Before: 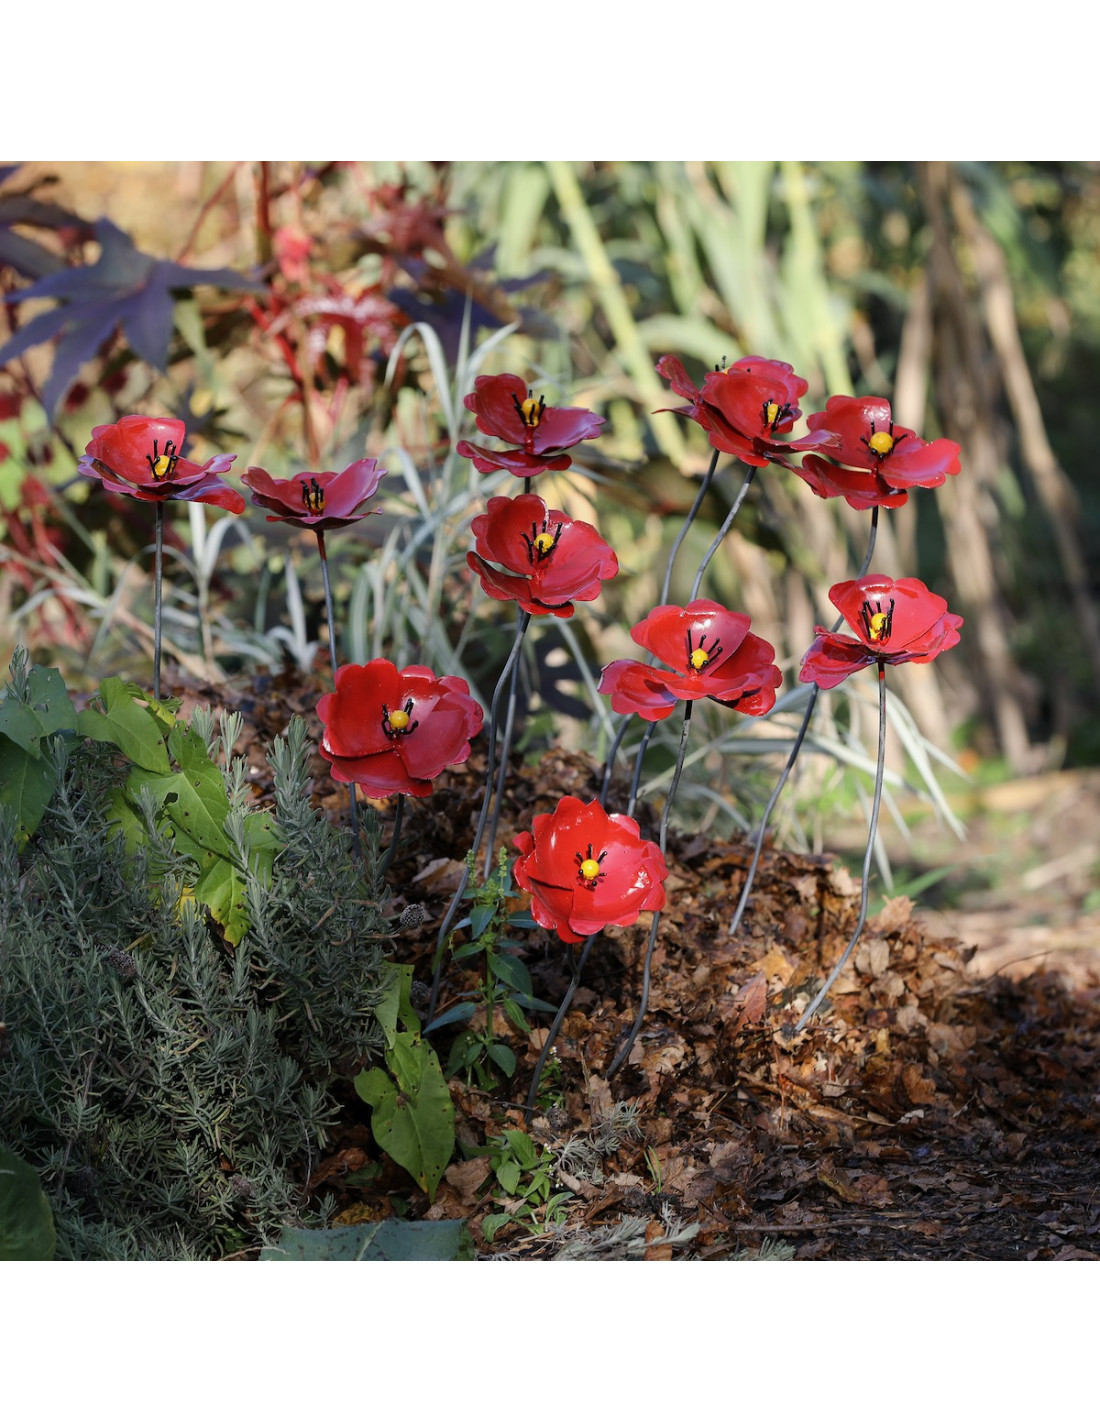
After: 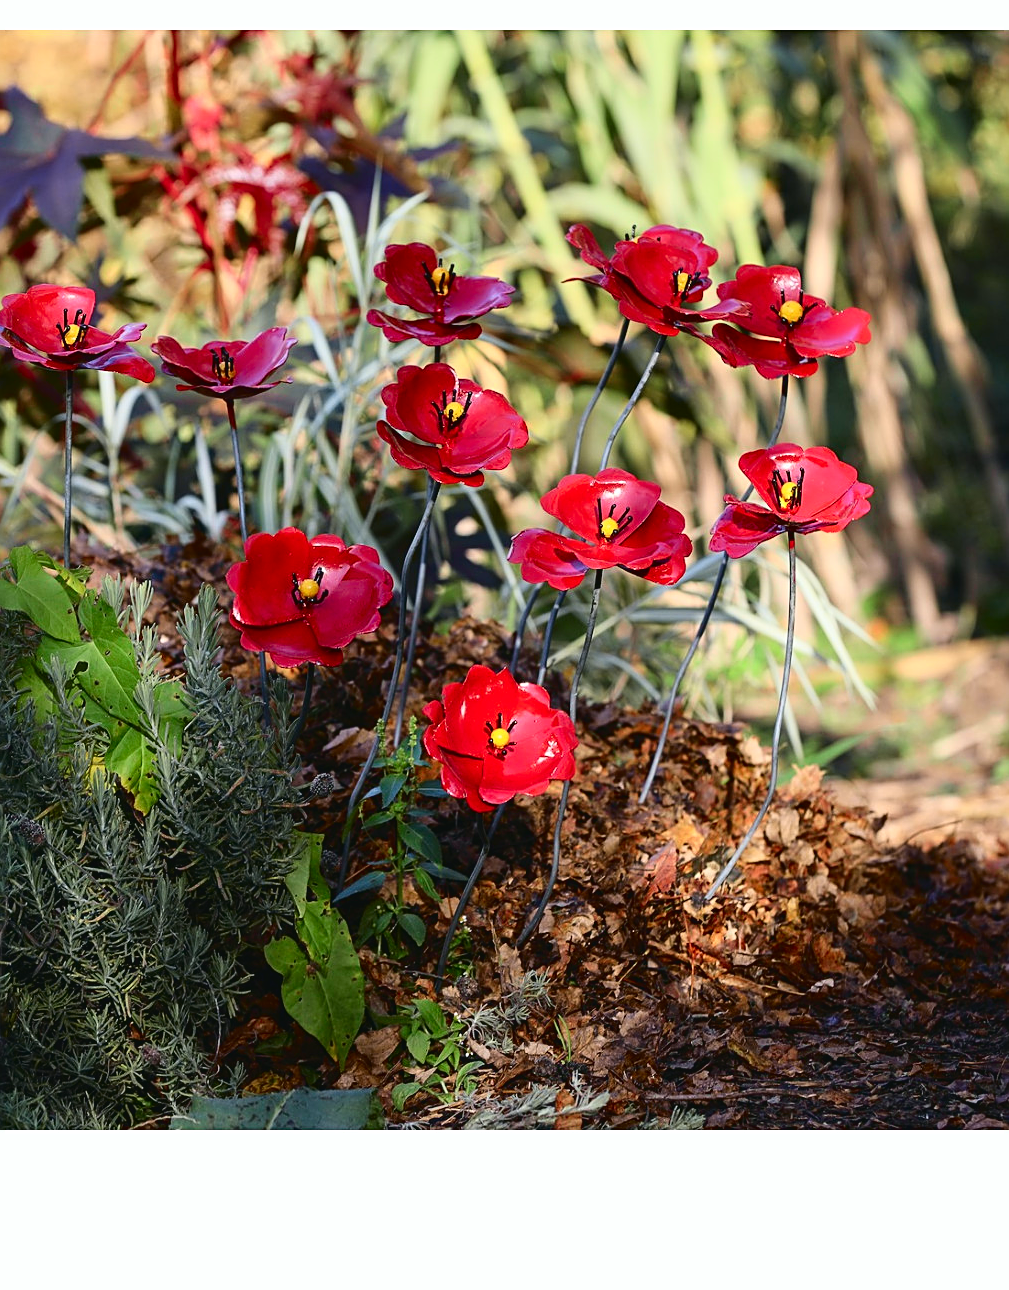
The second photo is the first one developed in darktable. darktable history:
crop and rotate: left 8.262%, top 9.226%
tone curve: curves: ch0 [(0.001, 0.034) (0.115, 0.093) (0.251, 0.232) (0.382, 0.397) (0.652, 0.719) (0.802, 0.876) (1, 0.998)]; ch1 [(0, 0) (0.384, 0.324) (0.472, 0.466) (0.504, 0.5) (0.517, 0.533) (0.547, 0.564) (0.582, 0.628) (0.657, 0.727) (1, 1)]; ch2 [(0, 0) (0.278, 0.232) (0.5, 0.5) (0.531, 0.552) (0.61, 0.653) (1, 1)], color space Lab, independent channels, preserve colors none
sharpen: on, module defaults
